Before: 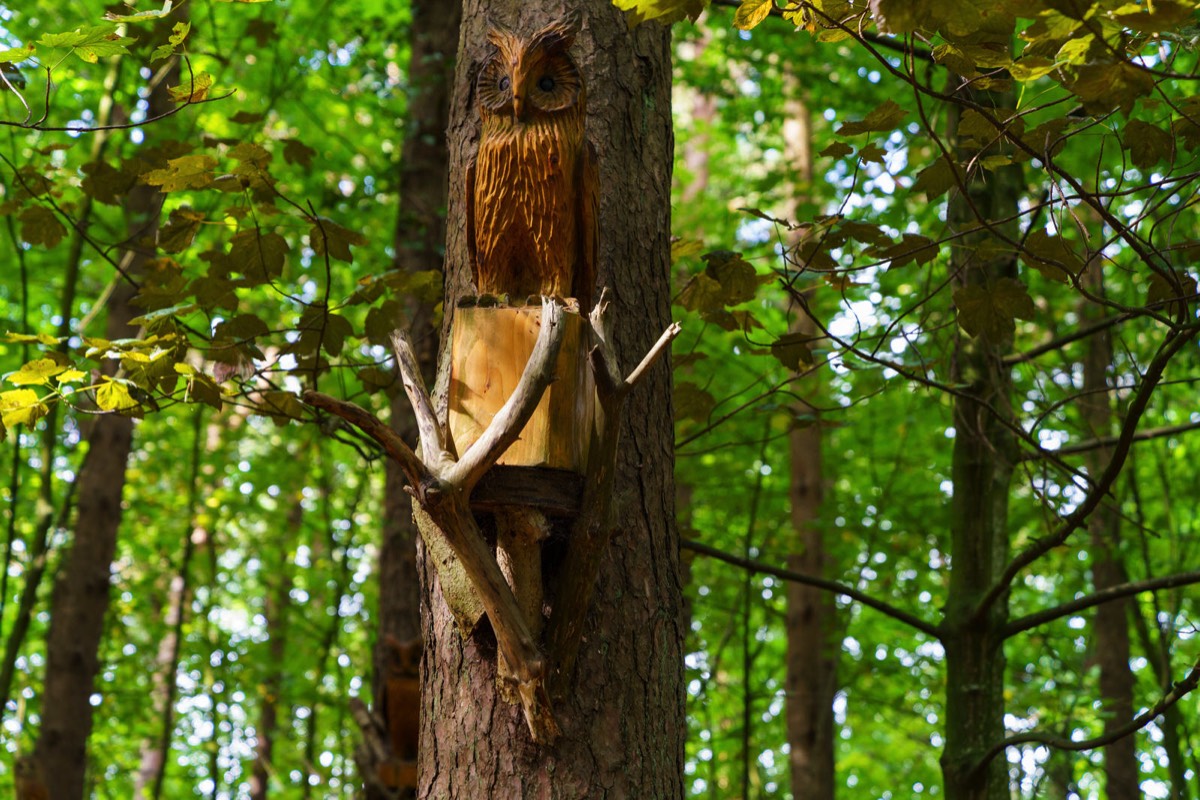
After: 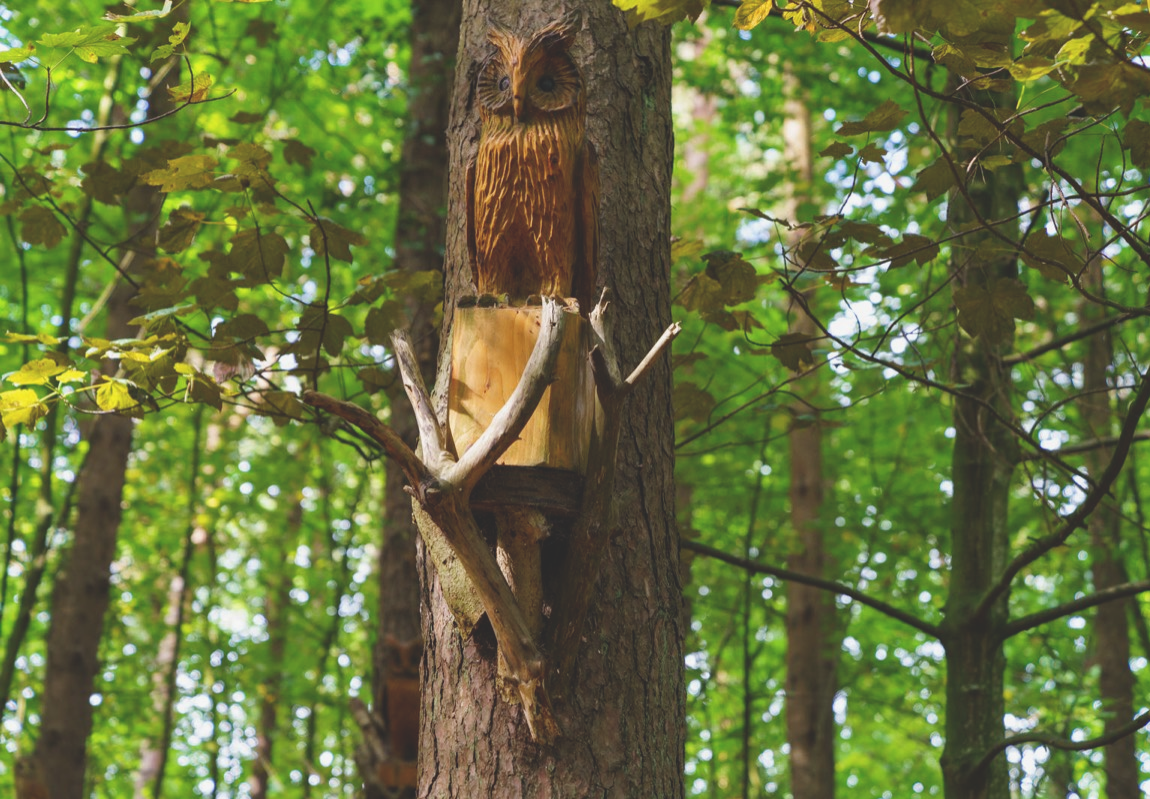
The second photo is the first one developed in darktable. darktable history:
crop: right 4.126%, bottom 0.031%
exposure: black level correction -0.025, exposure -0.117 EV, compensate highlight preservation false
